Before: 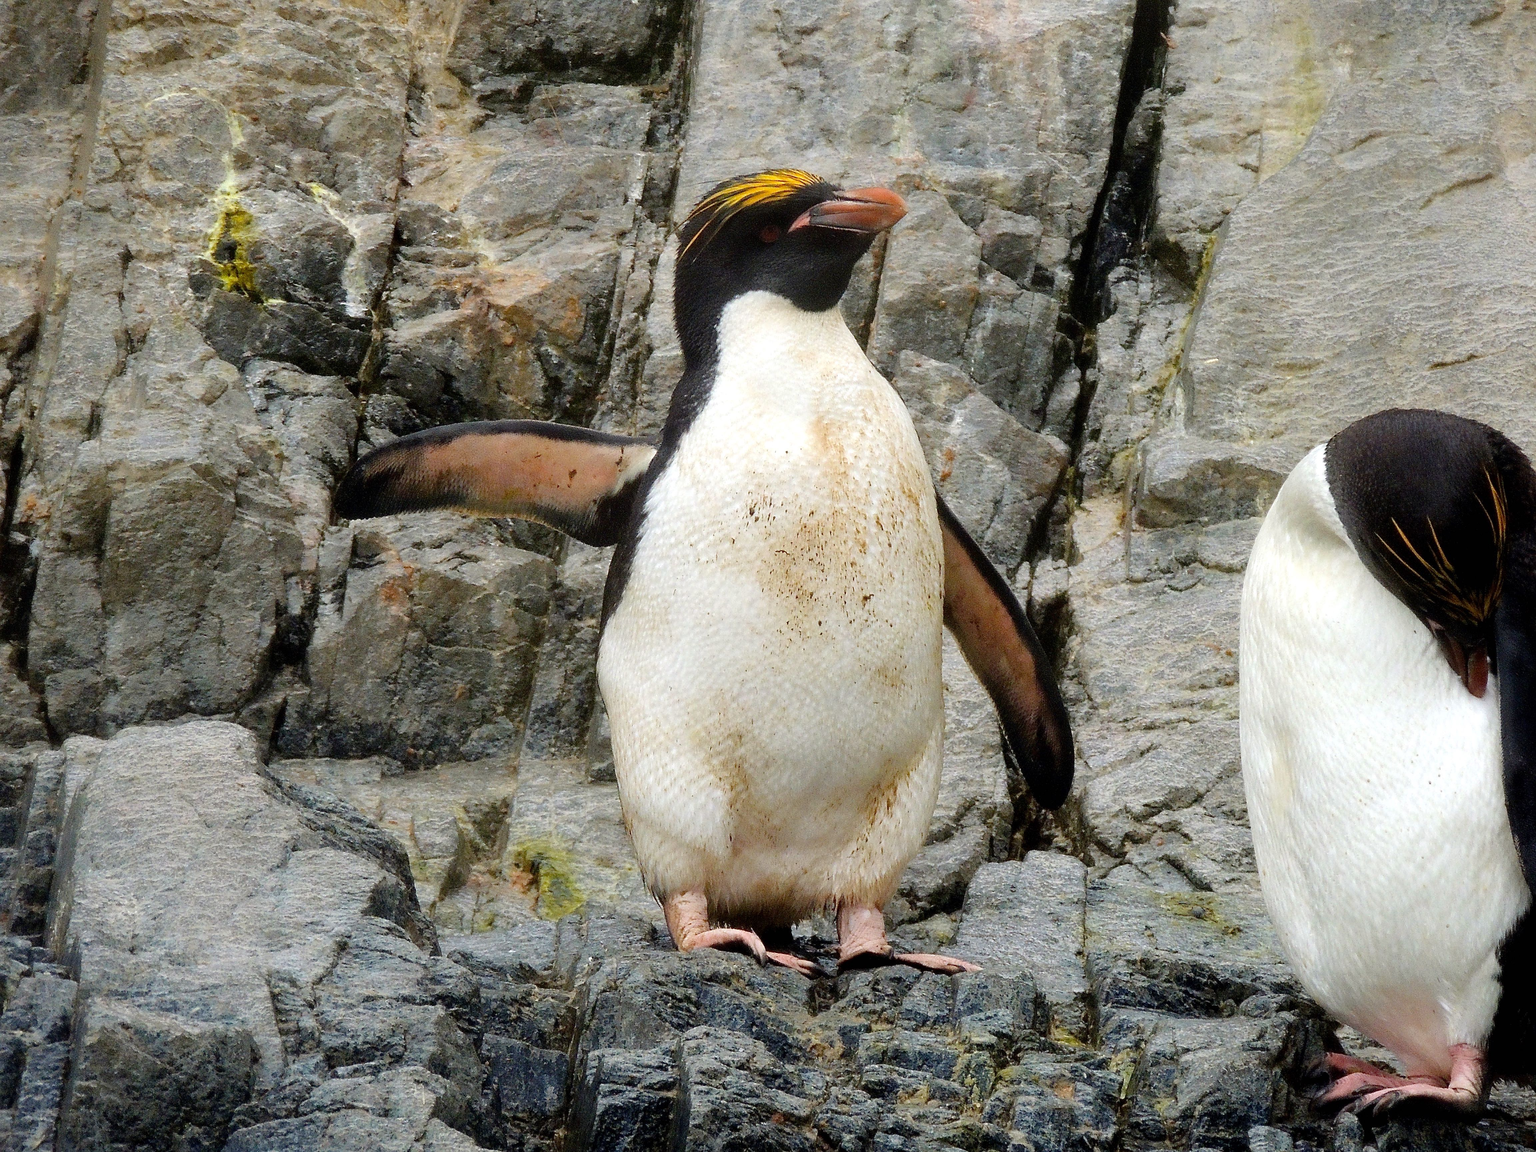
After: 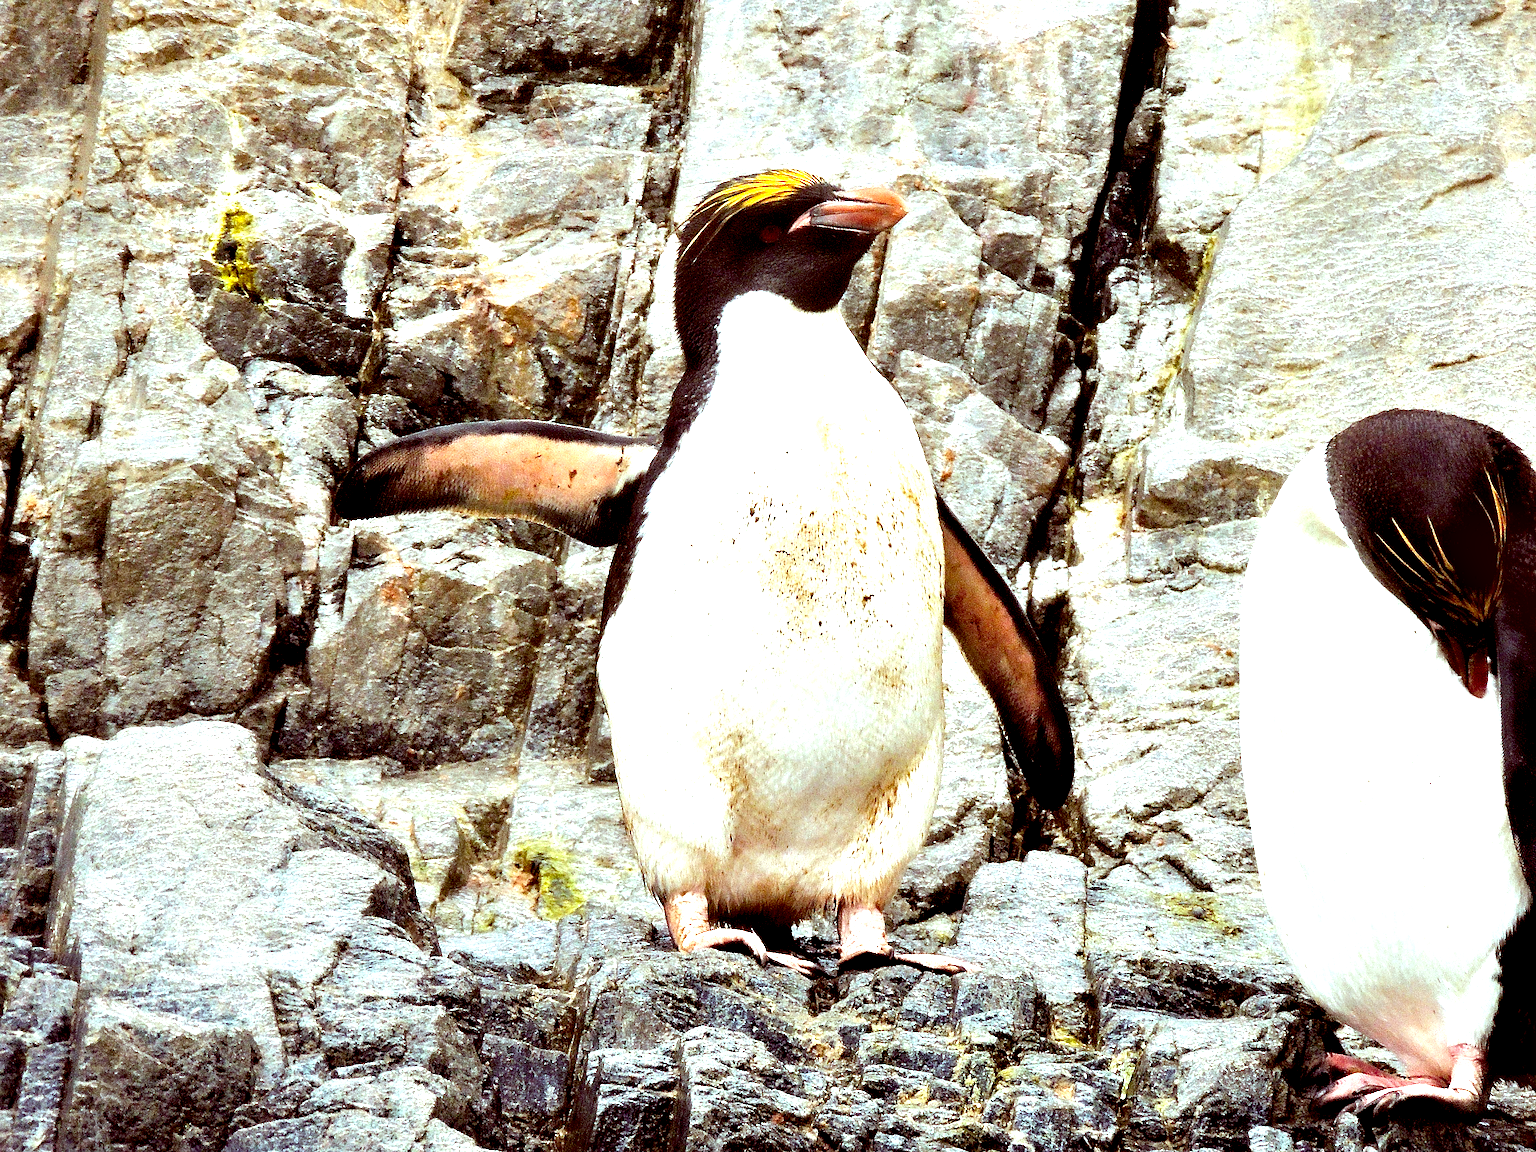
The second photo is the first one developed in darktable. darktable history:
exposure: exposure 1.252 EV, compensate highlight preservation false
color correction: highlights a* -7.01, highlights b* -0.207, shadows a* 20.76, shadows b* 12.21
contrast equalizer: octaves 7, y [[0.6 ×6], [0.55 ×6], [0 ×6], [0 ×6], [0 ×6]]
